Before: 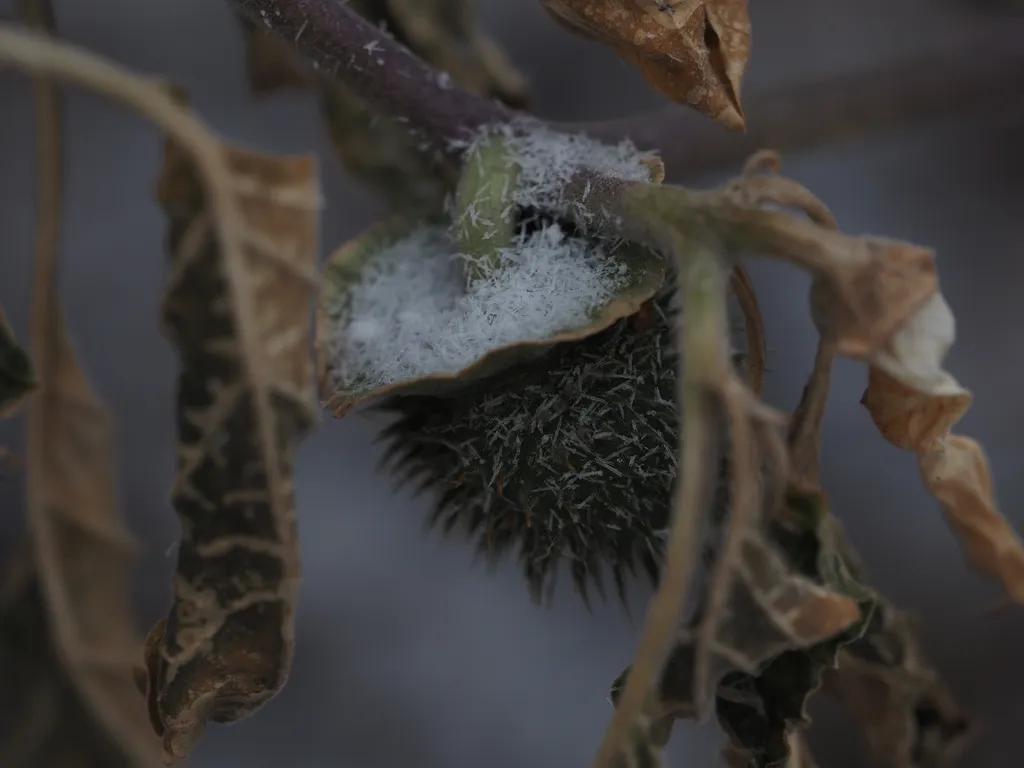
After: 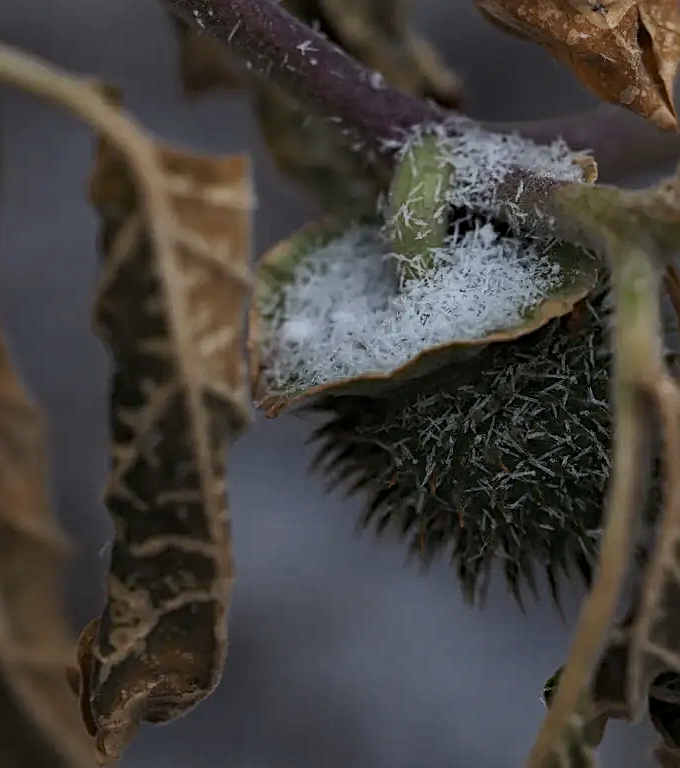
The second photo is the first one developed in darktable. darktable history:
crop and rotate: left 6.613%, right 26.904%
exposure: compensate highlight preservation false
haze removal: compatibility mode true, adaptive false
contrast brightness saturation: contrast 0.195, brightness 0.166, saturation 0.222
local contrast: on, module defaults
sharpen: on, module defaults
shadows and highlights: shadows -20.02, white point adjustment -1.86, highlights -34.93
